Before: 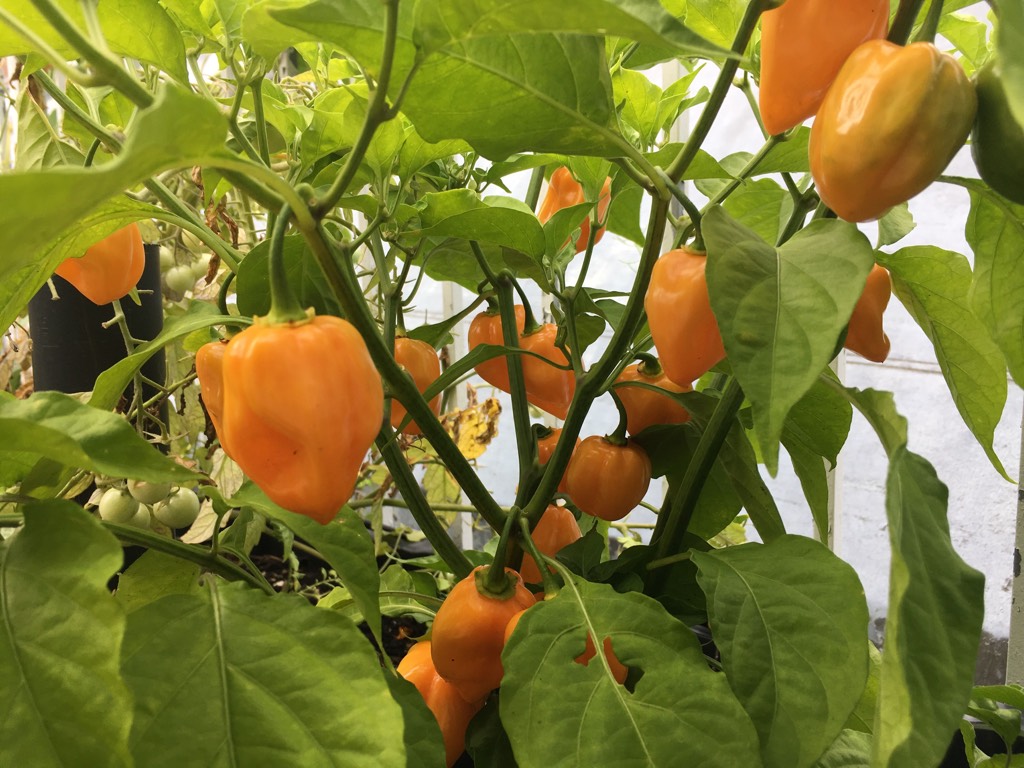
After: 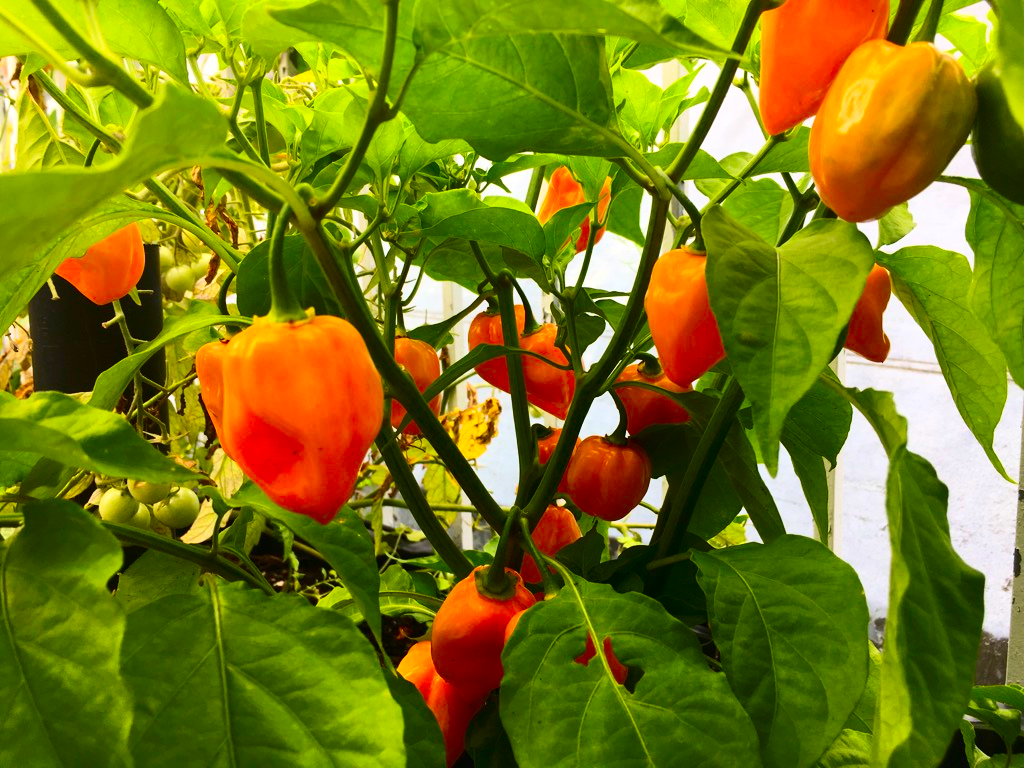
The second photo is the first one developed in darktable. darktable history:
contrast brightness saturation: contrast 0.263, brightness 0.015, saturation 0.872
